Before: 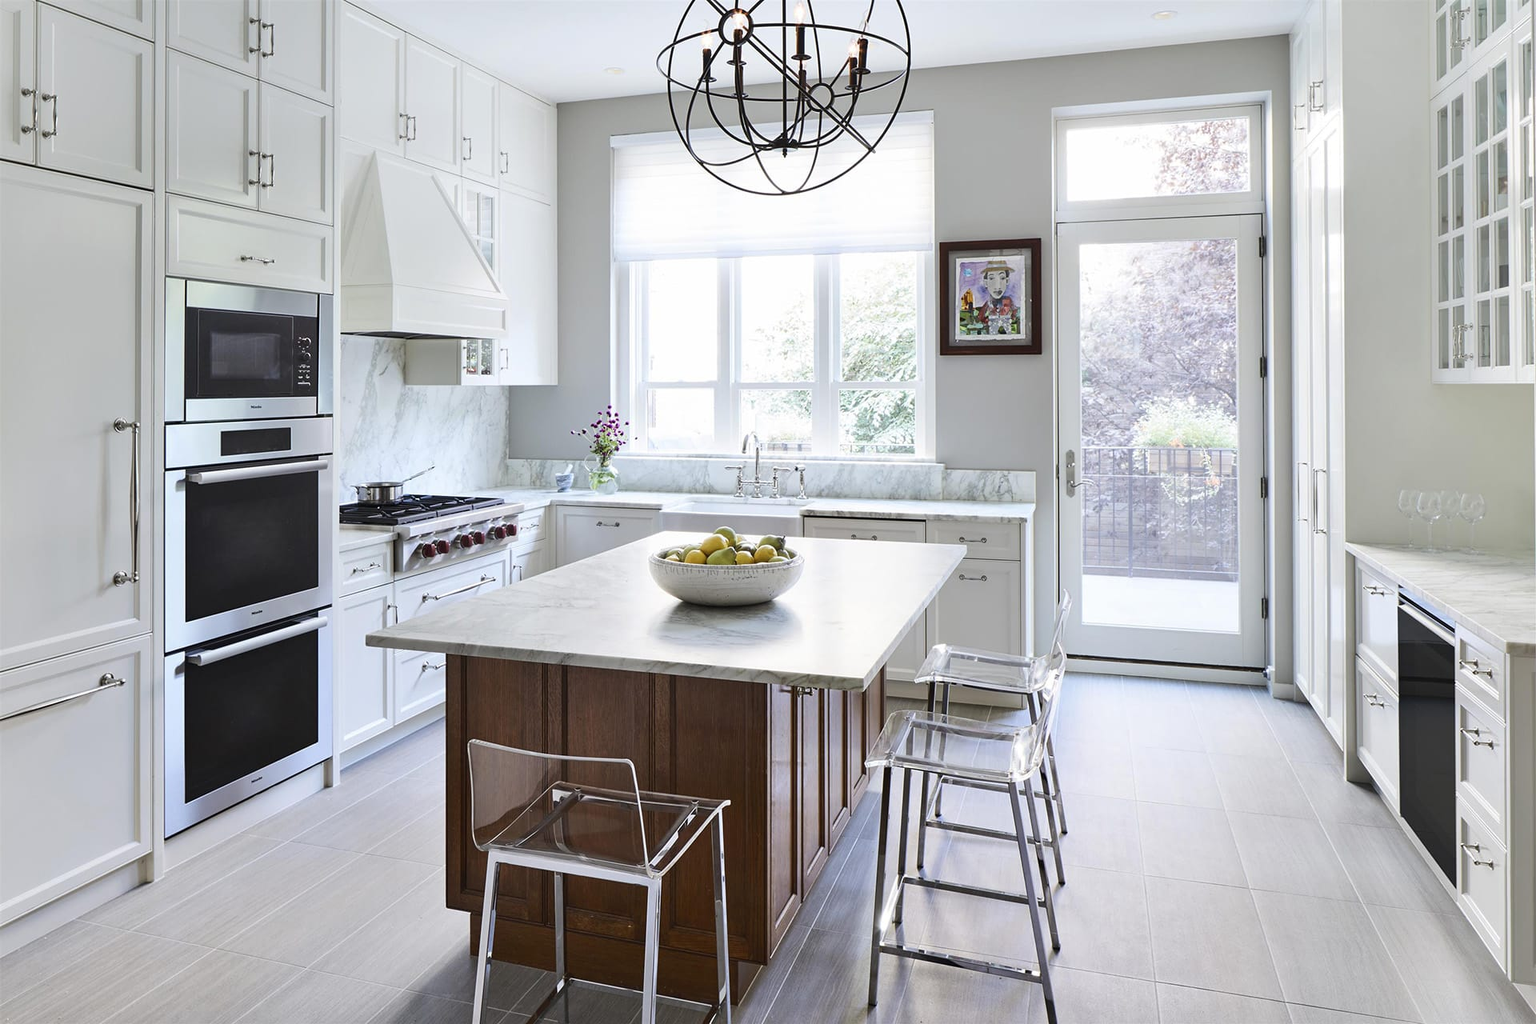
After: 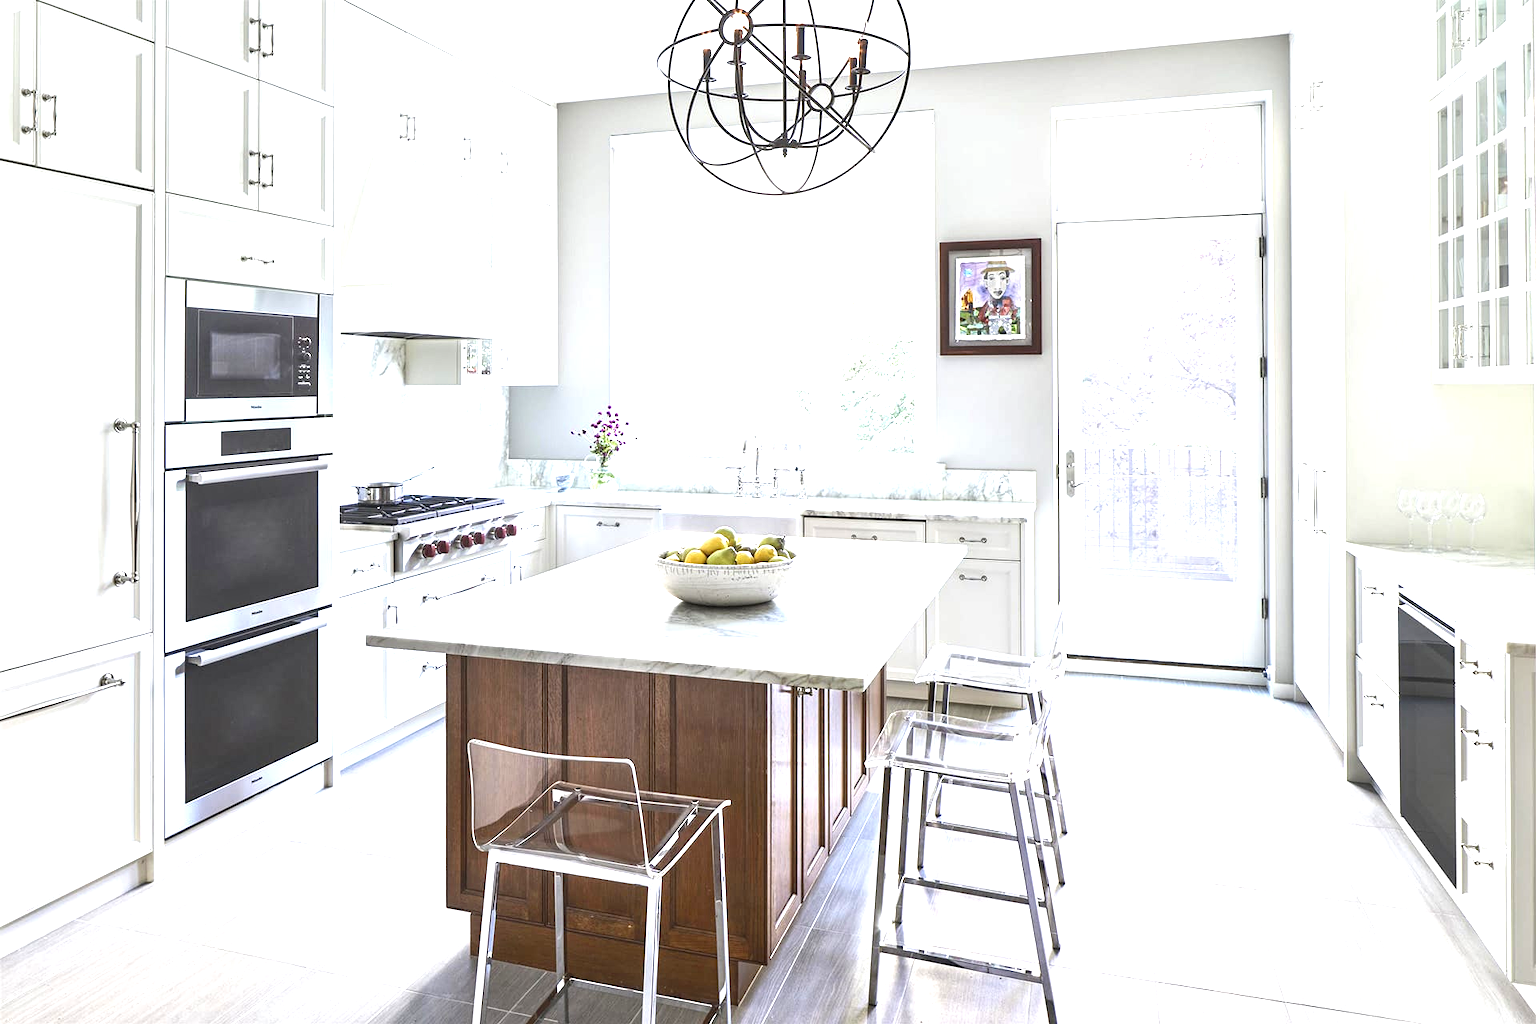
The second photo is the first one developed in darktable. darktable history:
local contrast: on, module defaults
exposure: exposure 1.223 EV, compensate highlight preservation false
